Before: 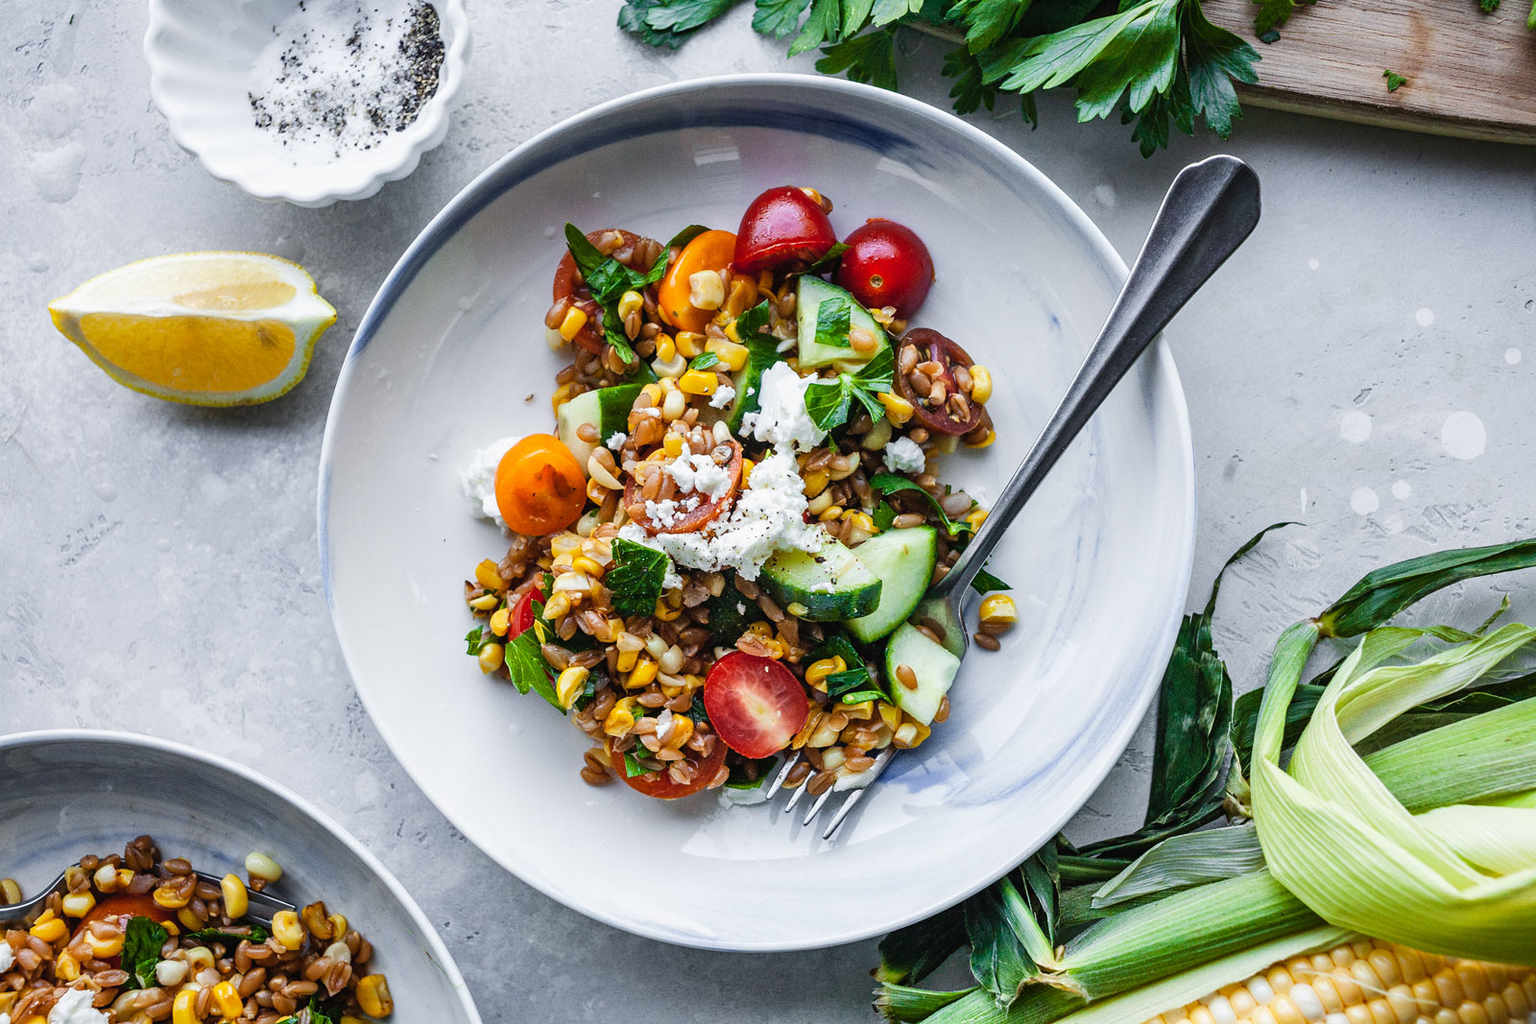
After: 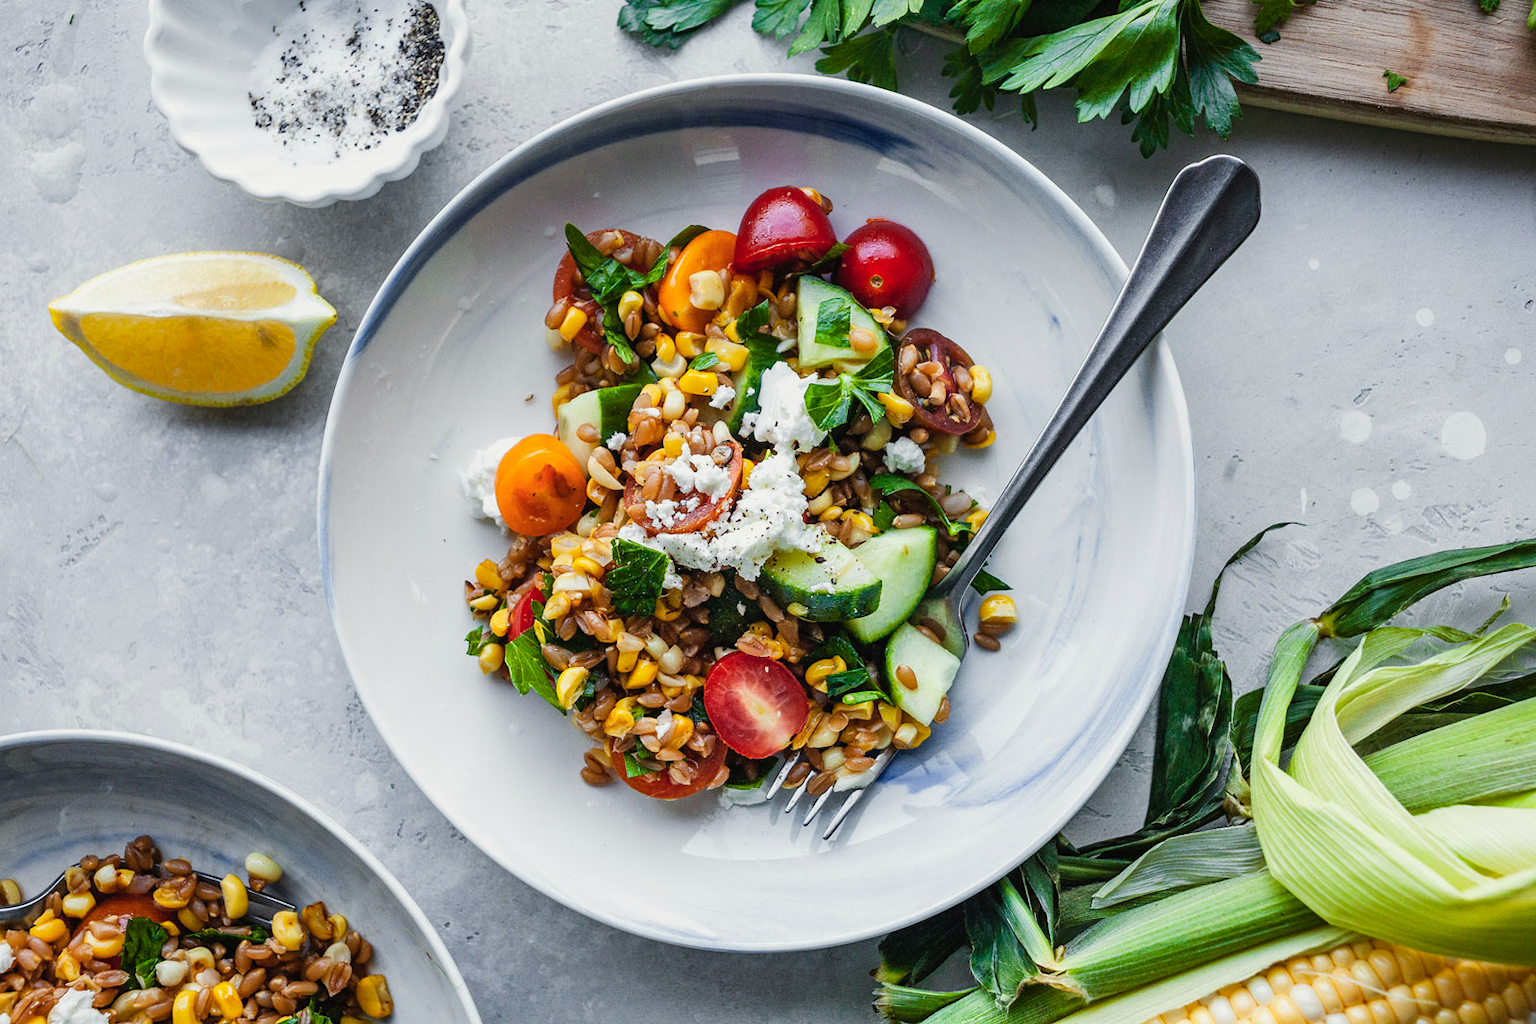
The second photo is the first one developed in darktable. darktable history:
color calibration: output R [0.999, 0.026, -0.11, 0], output G [-0.019, 1.037, -0.099, 0], output B [0.022, -0.023, 0.902, 0], illuminant same as pipeline (D50), adaptation XYZ, x 0.346, y 0.358, temperature 5017.37 K, gamut compression 0.994
